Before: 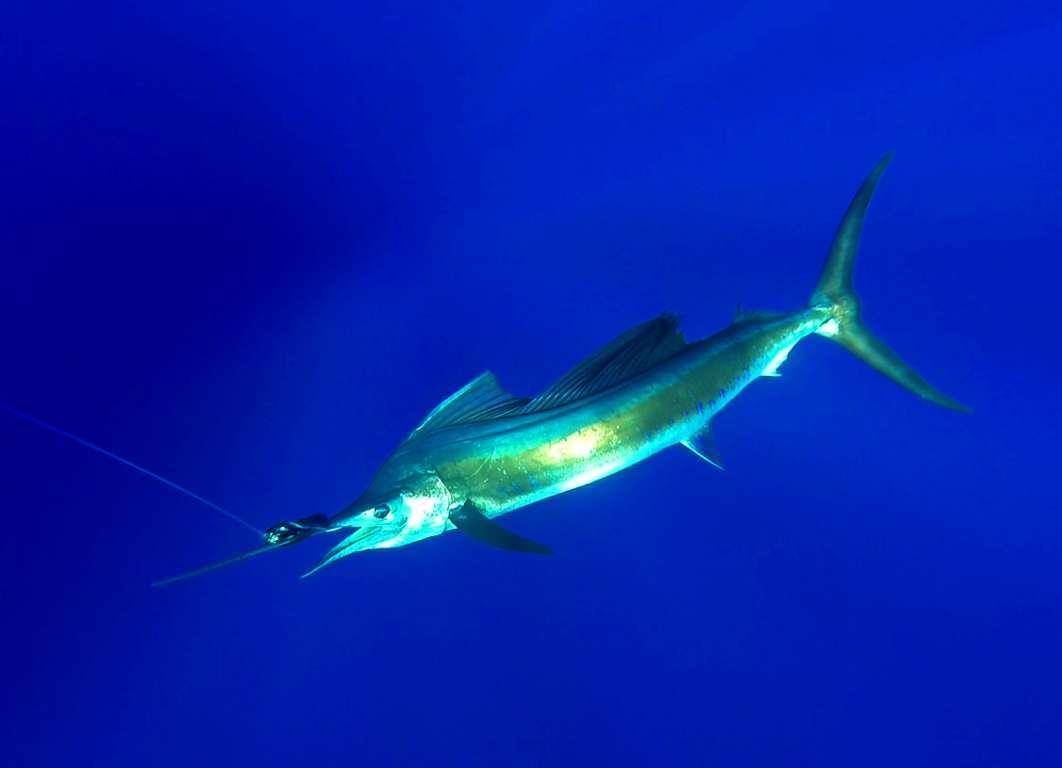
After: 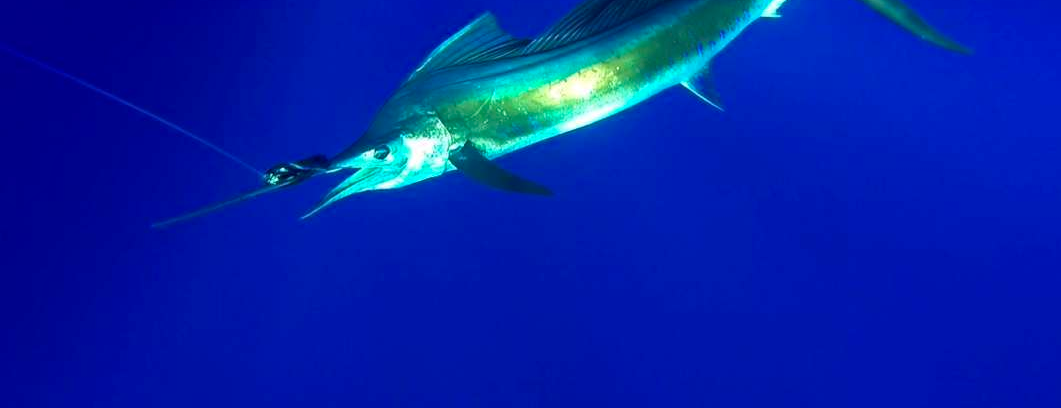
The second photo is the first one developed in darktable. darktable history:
crop and rotate: top 46.765%, right 0.045%
haze removal: adaptive false
